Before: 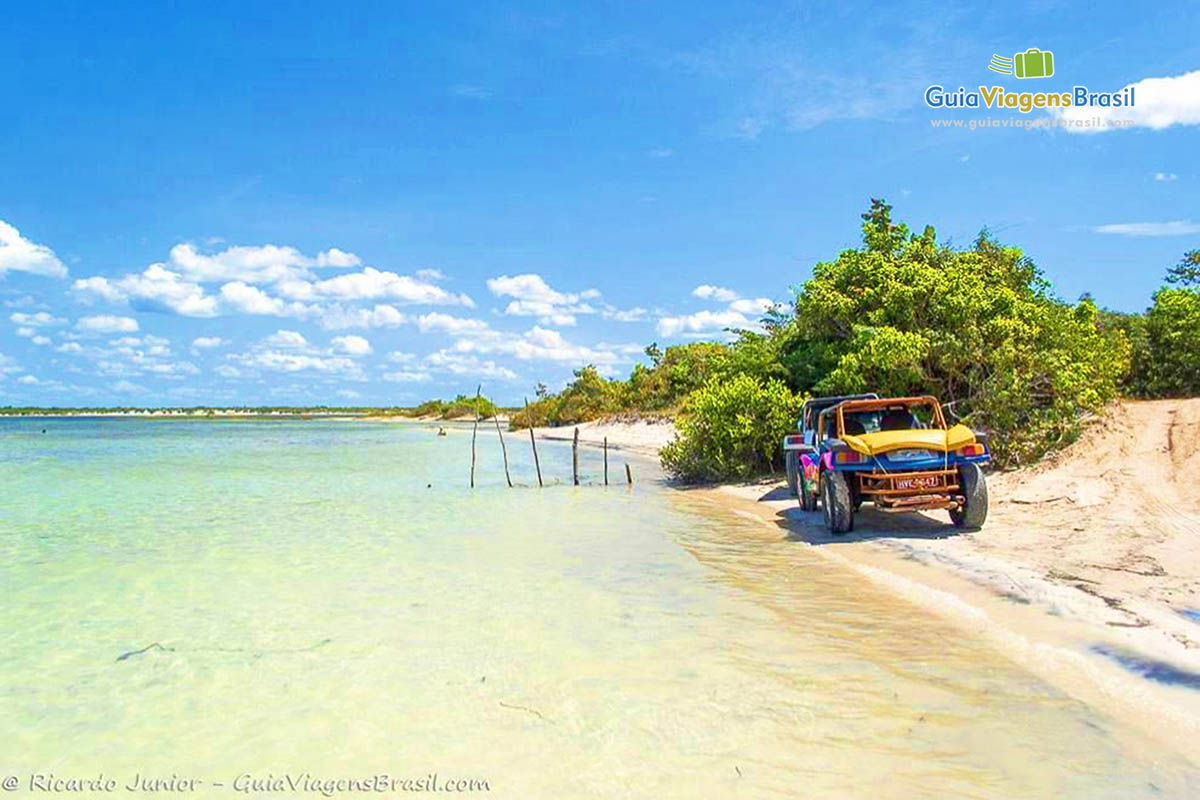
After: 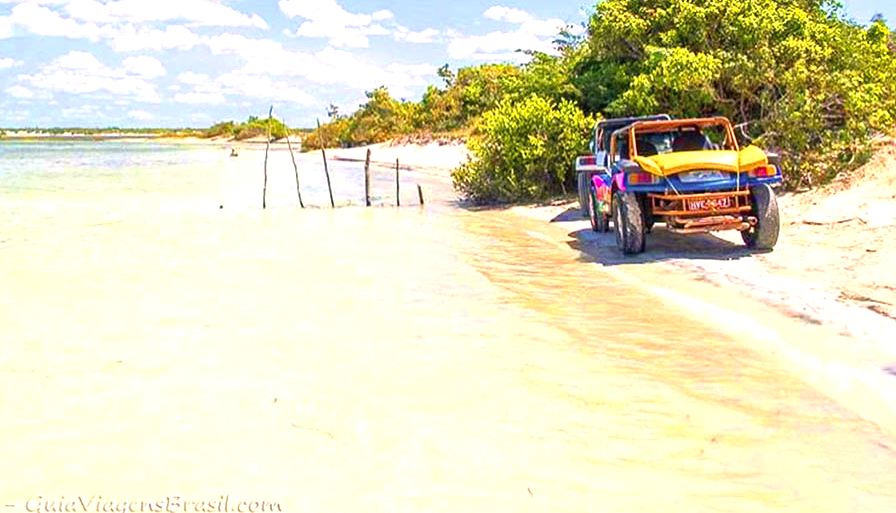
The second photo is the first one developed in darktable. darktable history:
color correction: highlights a* 12.58, highlights b* 5.47
exposure: black level correction 0, exposure 0.6 EV, compensate highlight preservation false
crop and rotate: left 17.377%, top 34.933%, right 7.882%, bottom 0.914%
